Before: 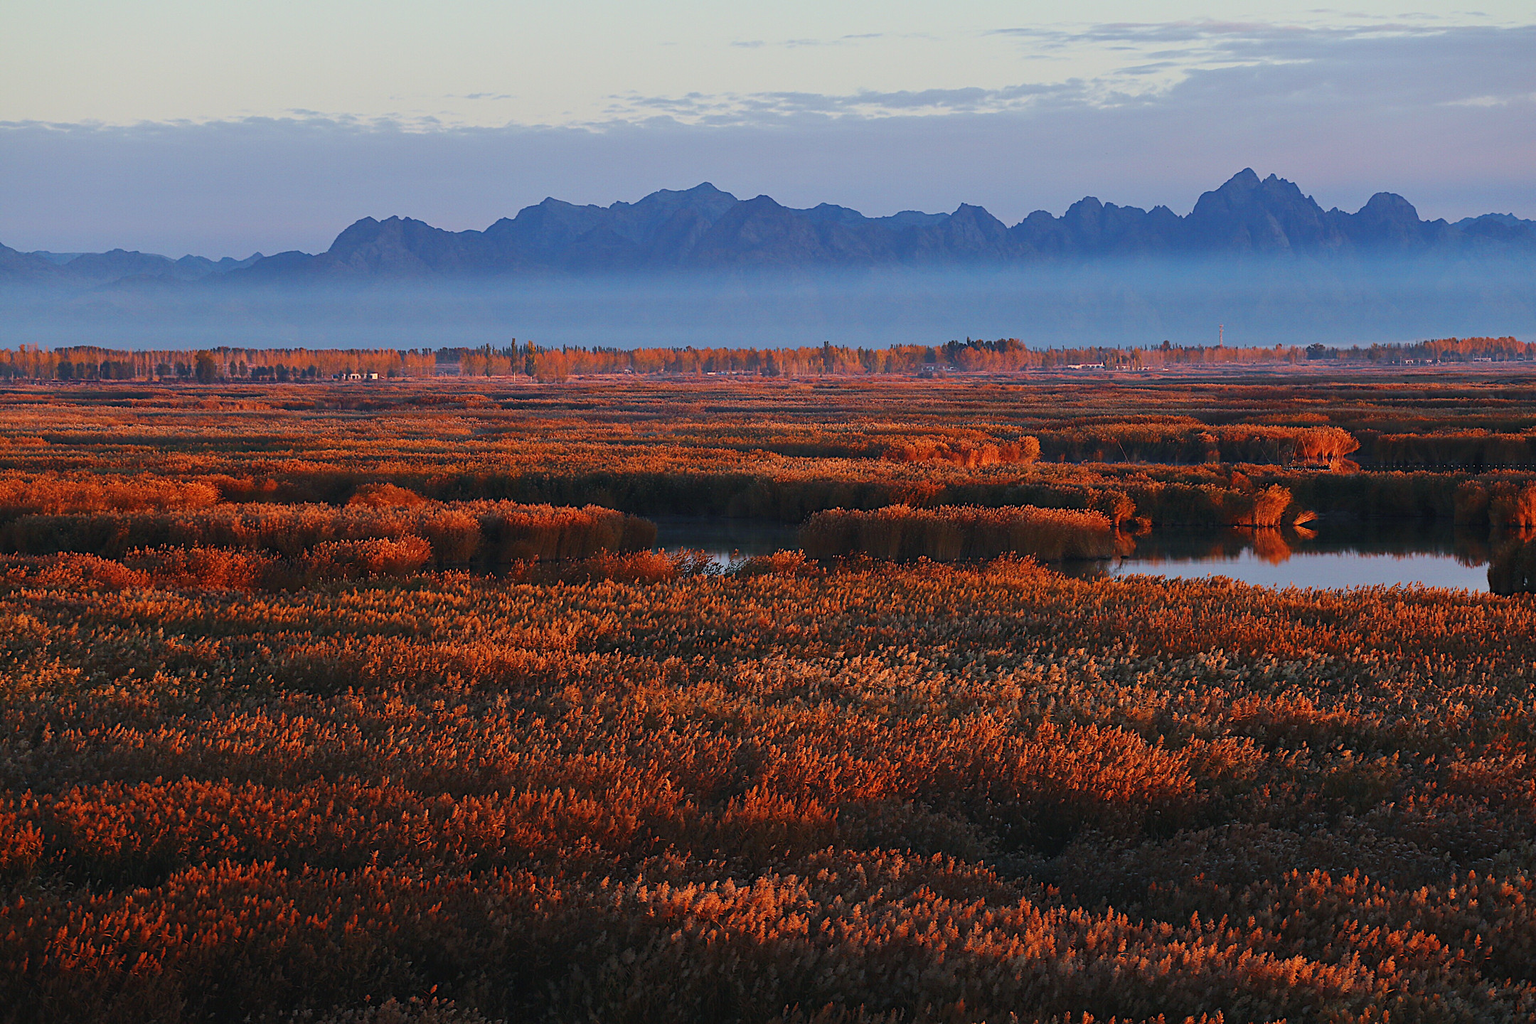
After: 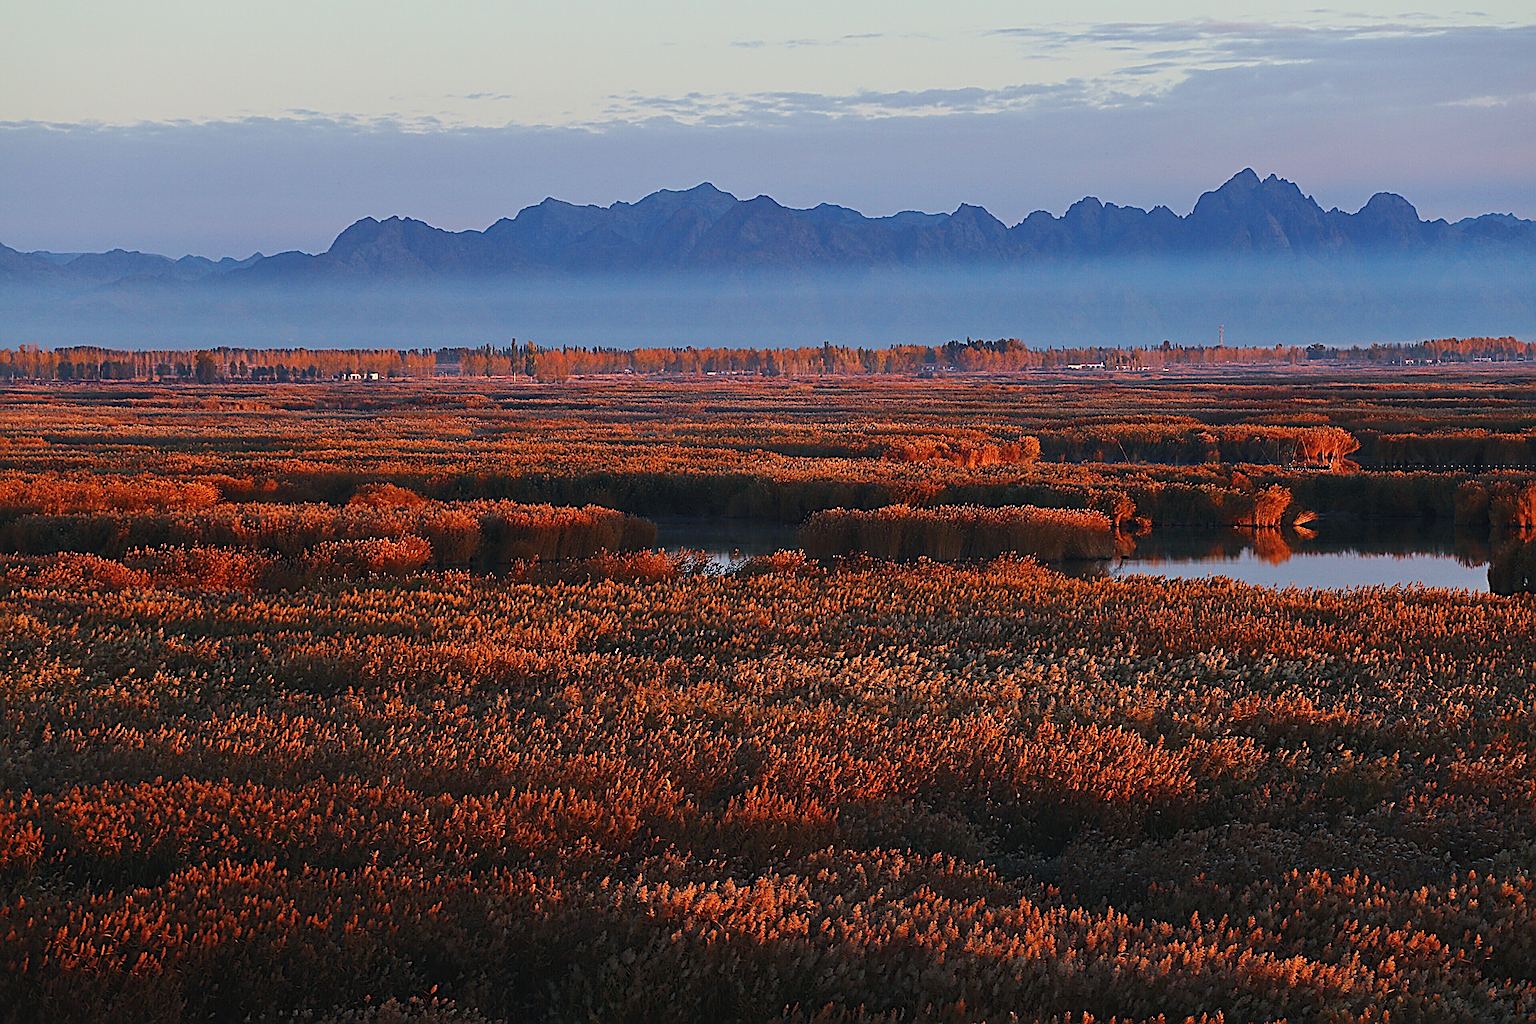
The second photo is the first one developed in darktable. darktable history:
sharpen: radius 2.571, amount 0.684
